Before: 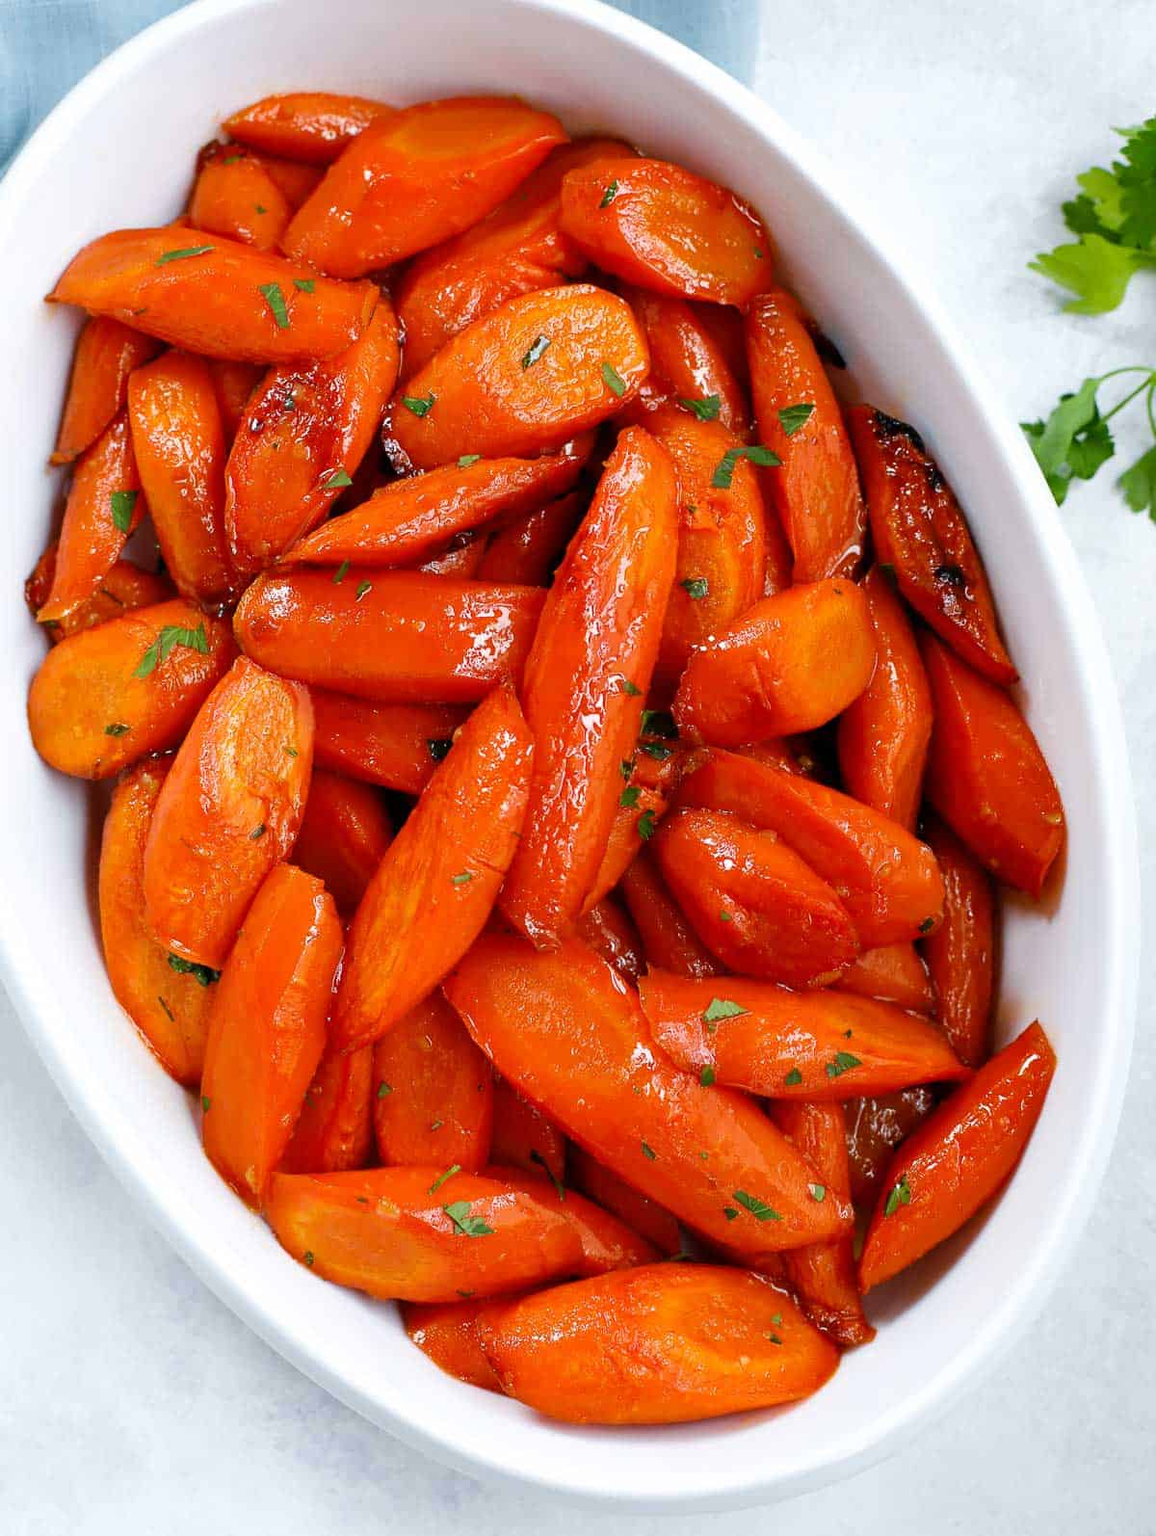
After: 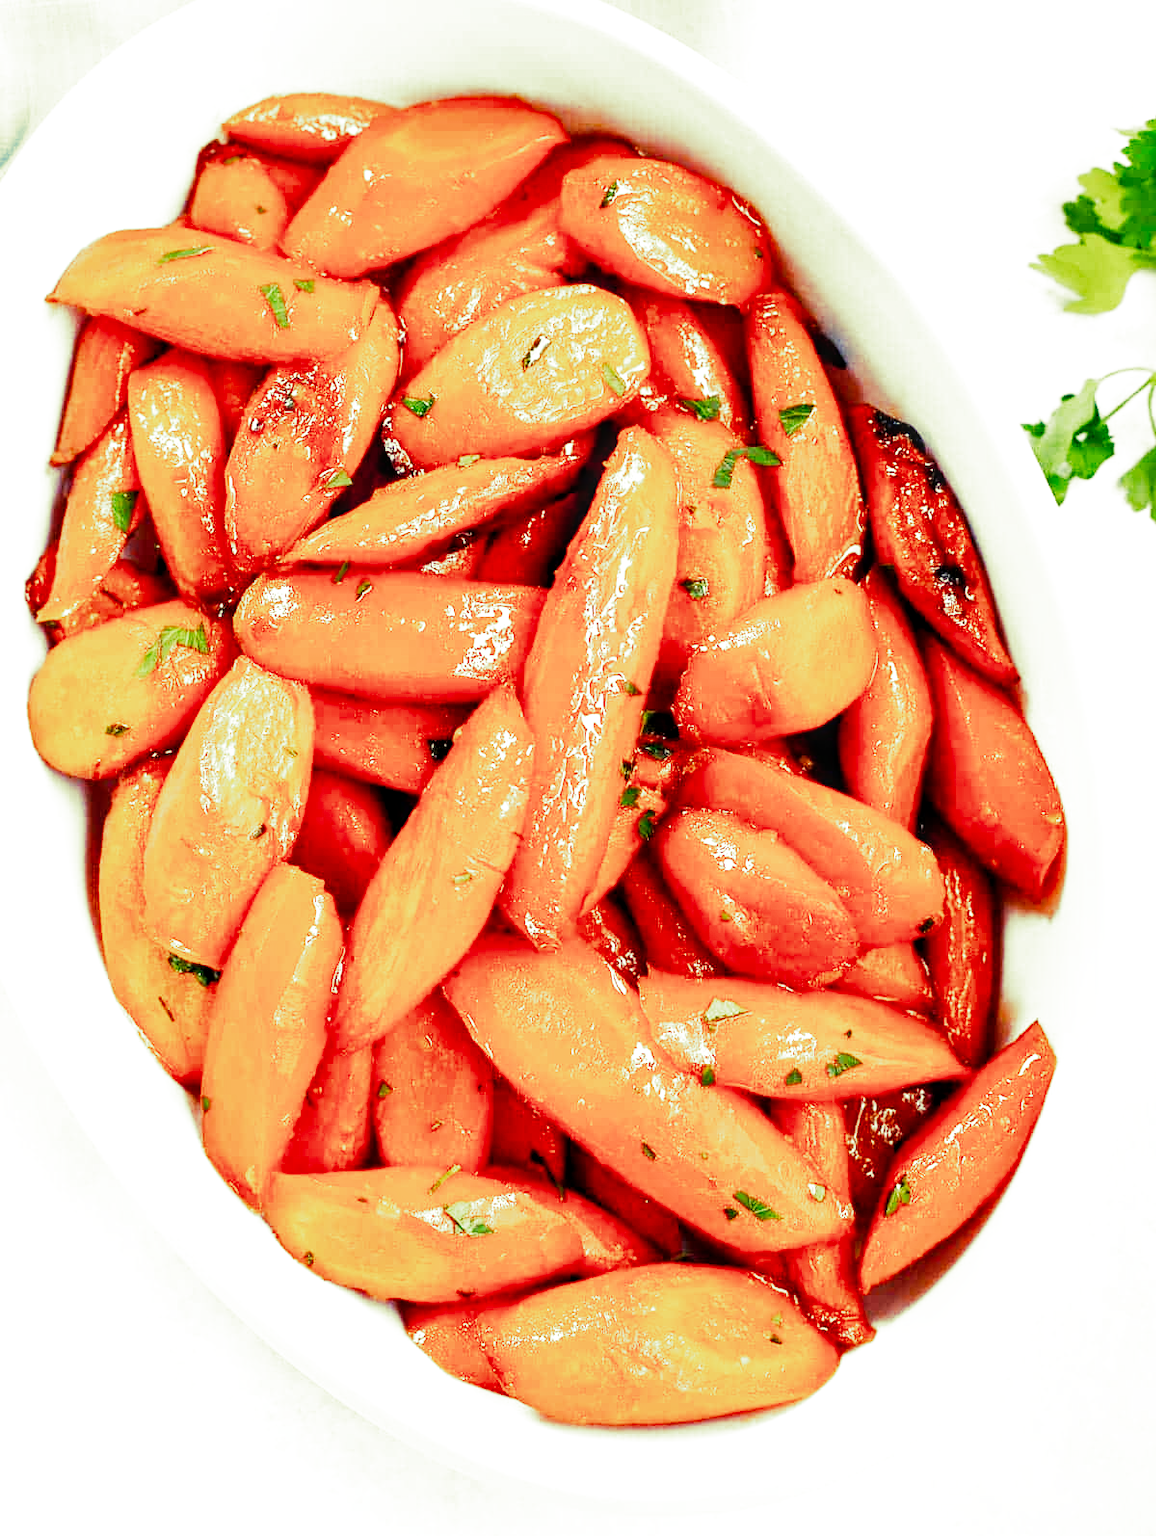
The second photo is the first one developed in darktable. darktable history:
split-toning: shadows › hue 290.82°, shadows › saturation 0.34, highlights › saturation 0.38, balance 0, compress 50%
local contrast: on, module defaults
base curve: curves: ch0 [(0, 0) (0.007, 0.004) (0.027, 0.03) (0.046, 0.07) (0.207, 0.54) (0.442, 0.872) (0.673, 0.972) (1, 1)], preserve colors none
